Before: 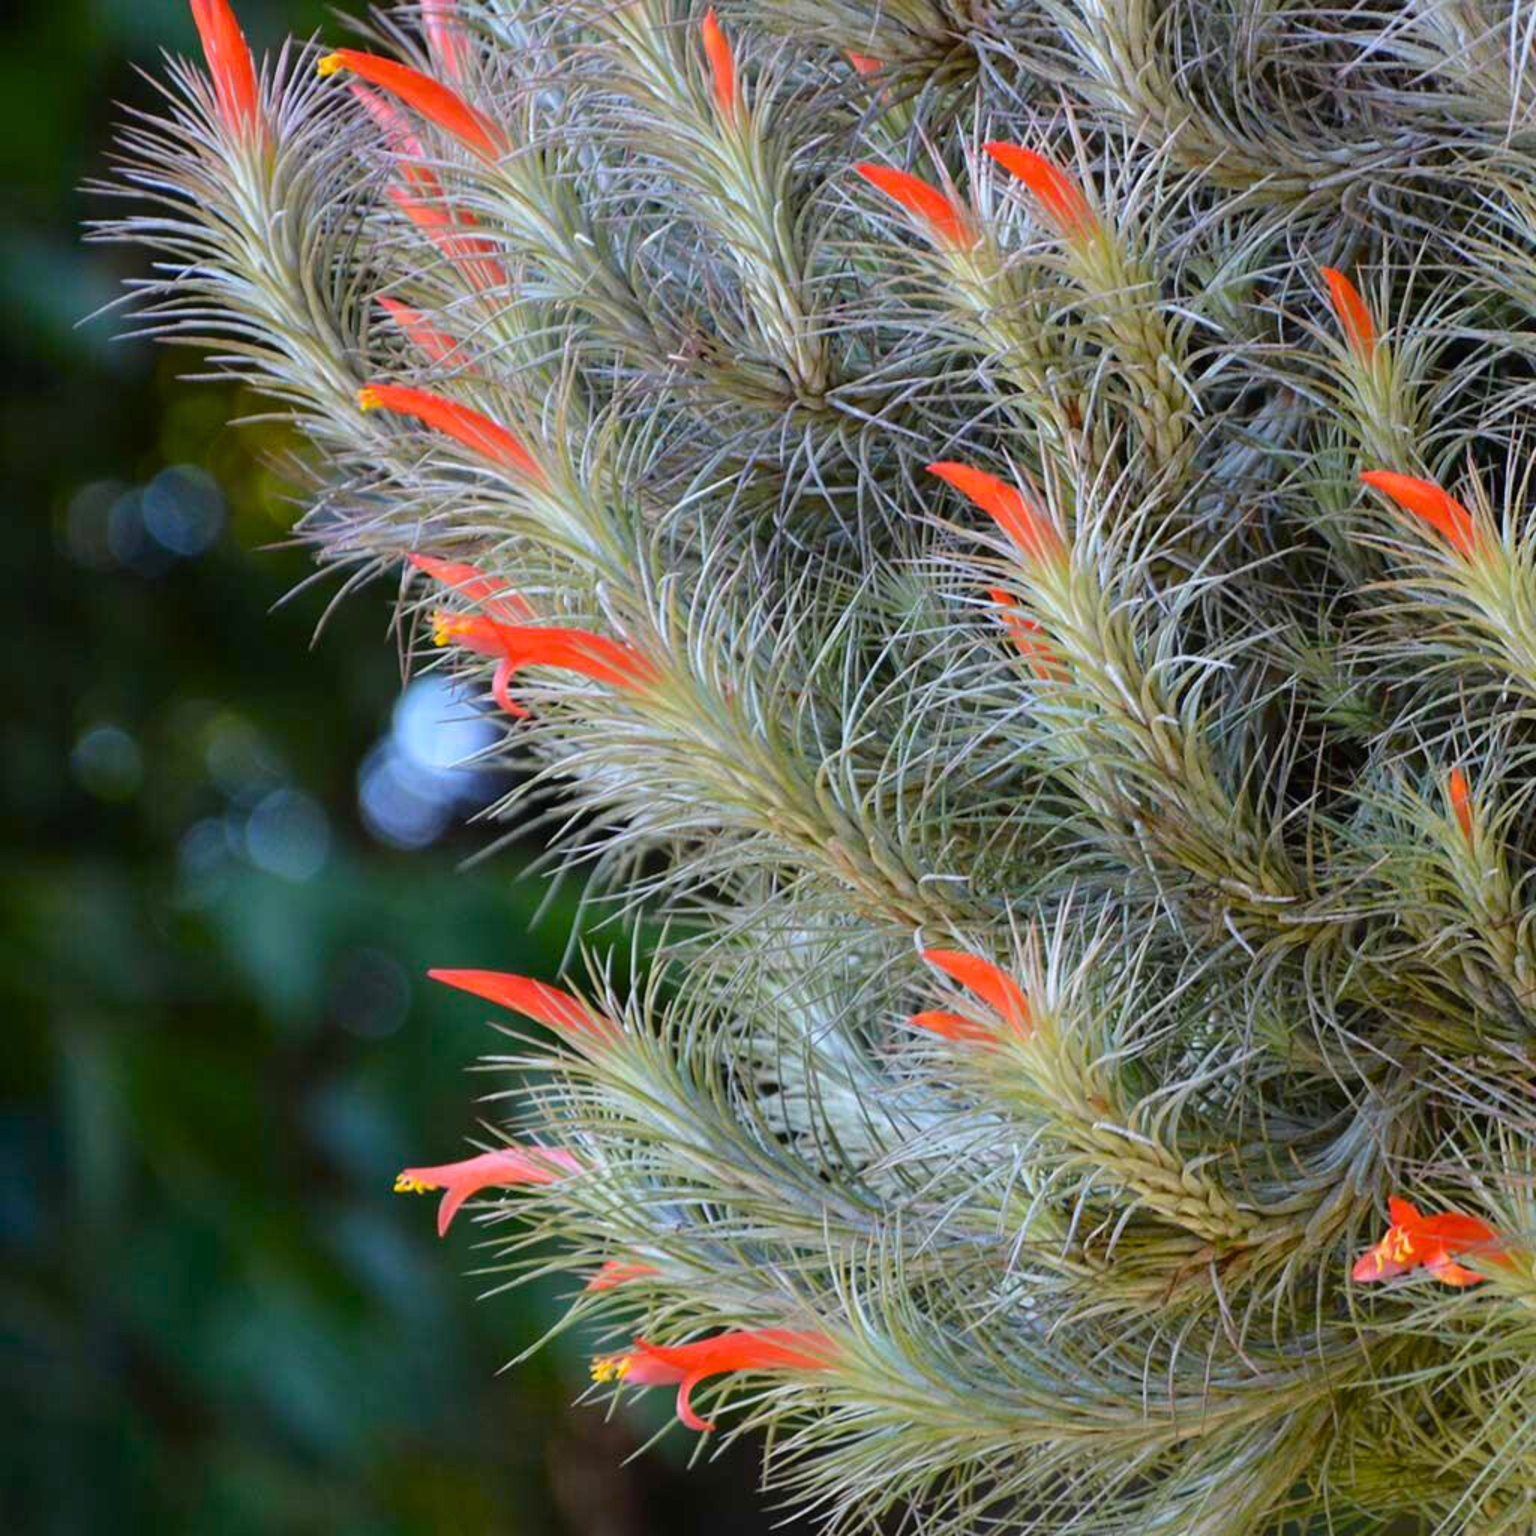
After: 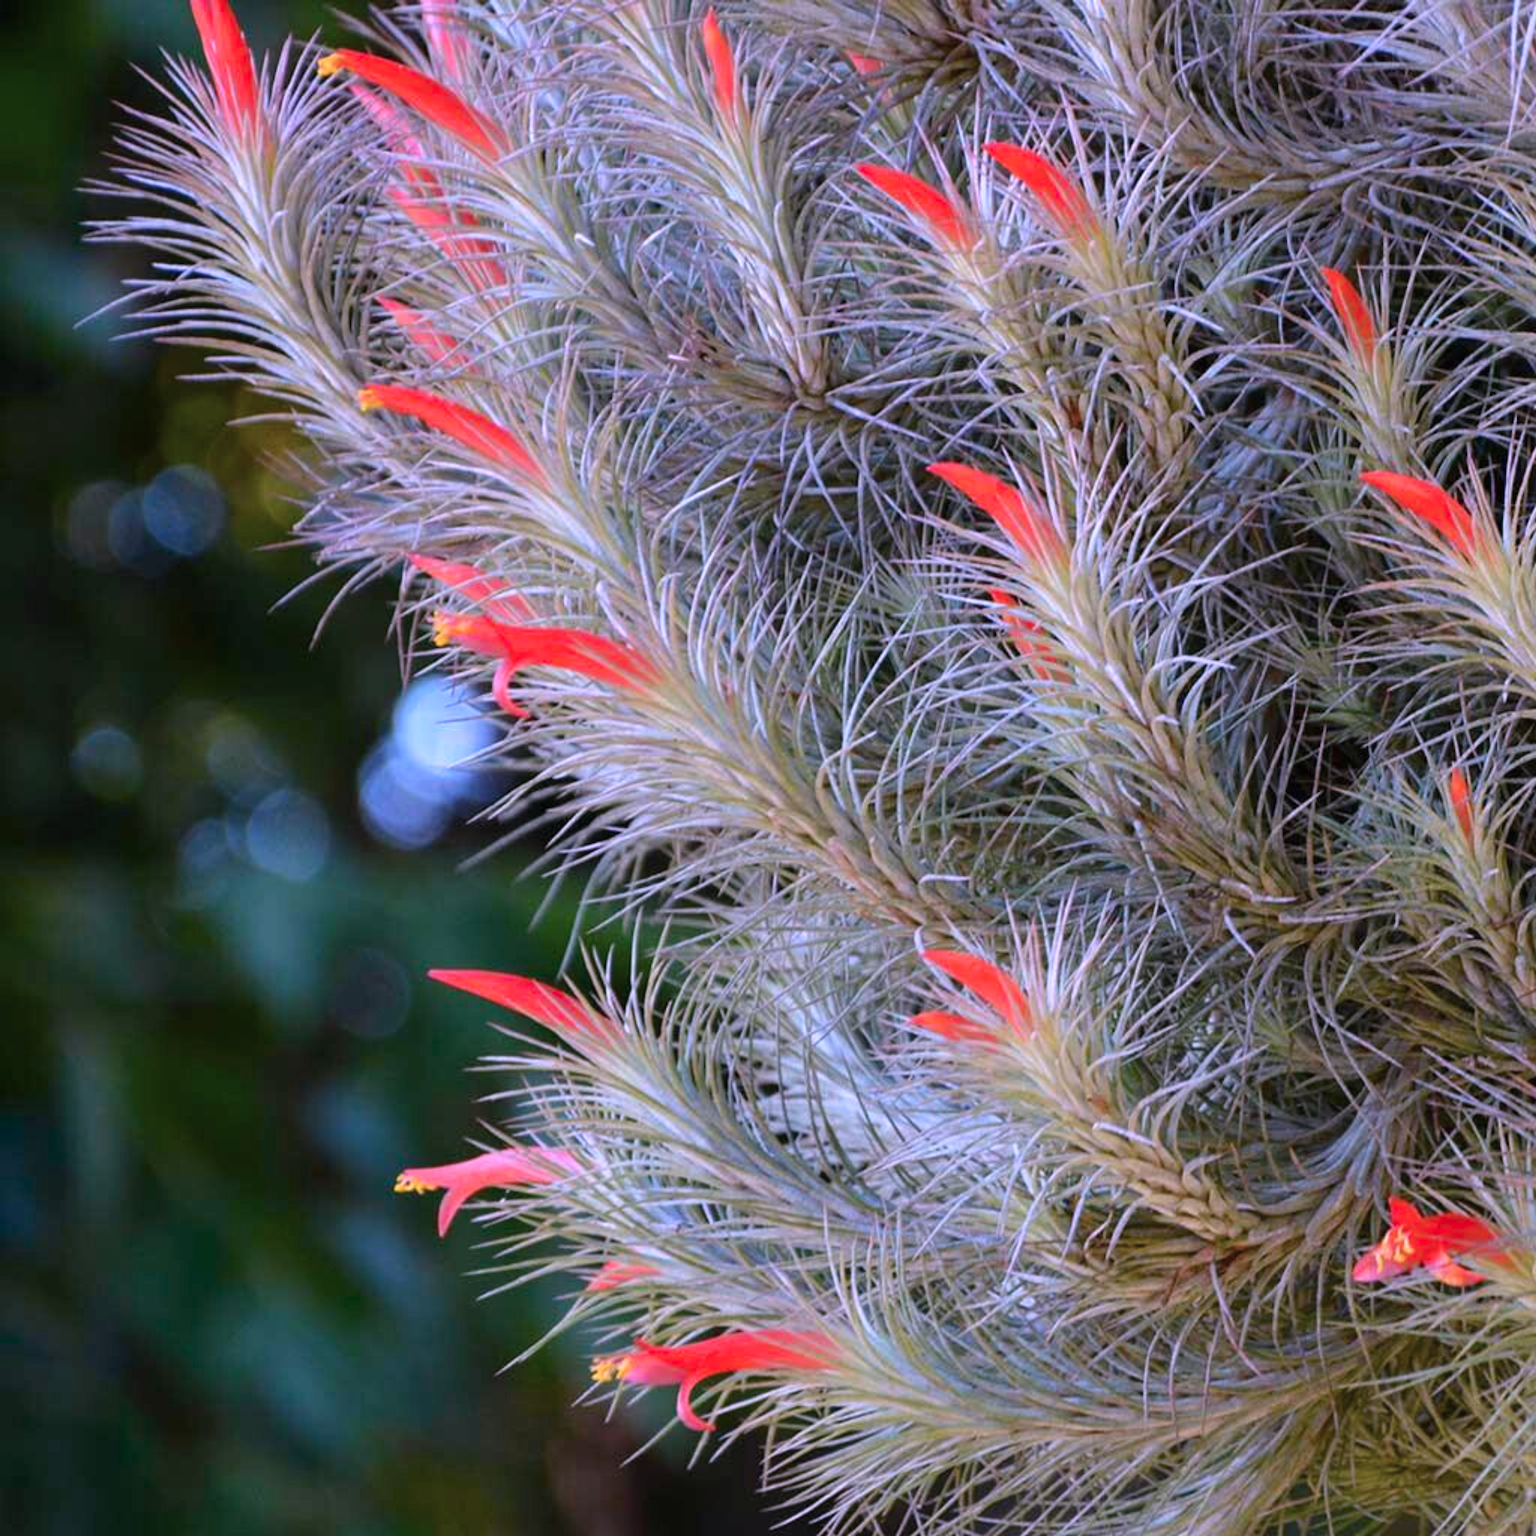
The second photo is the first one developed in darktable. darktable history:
color correction: highlights a* 15.21, highlights b* -25.87
